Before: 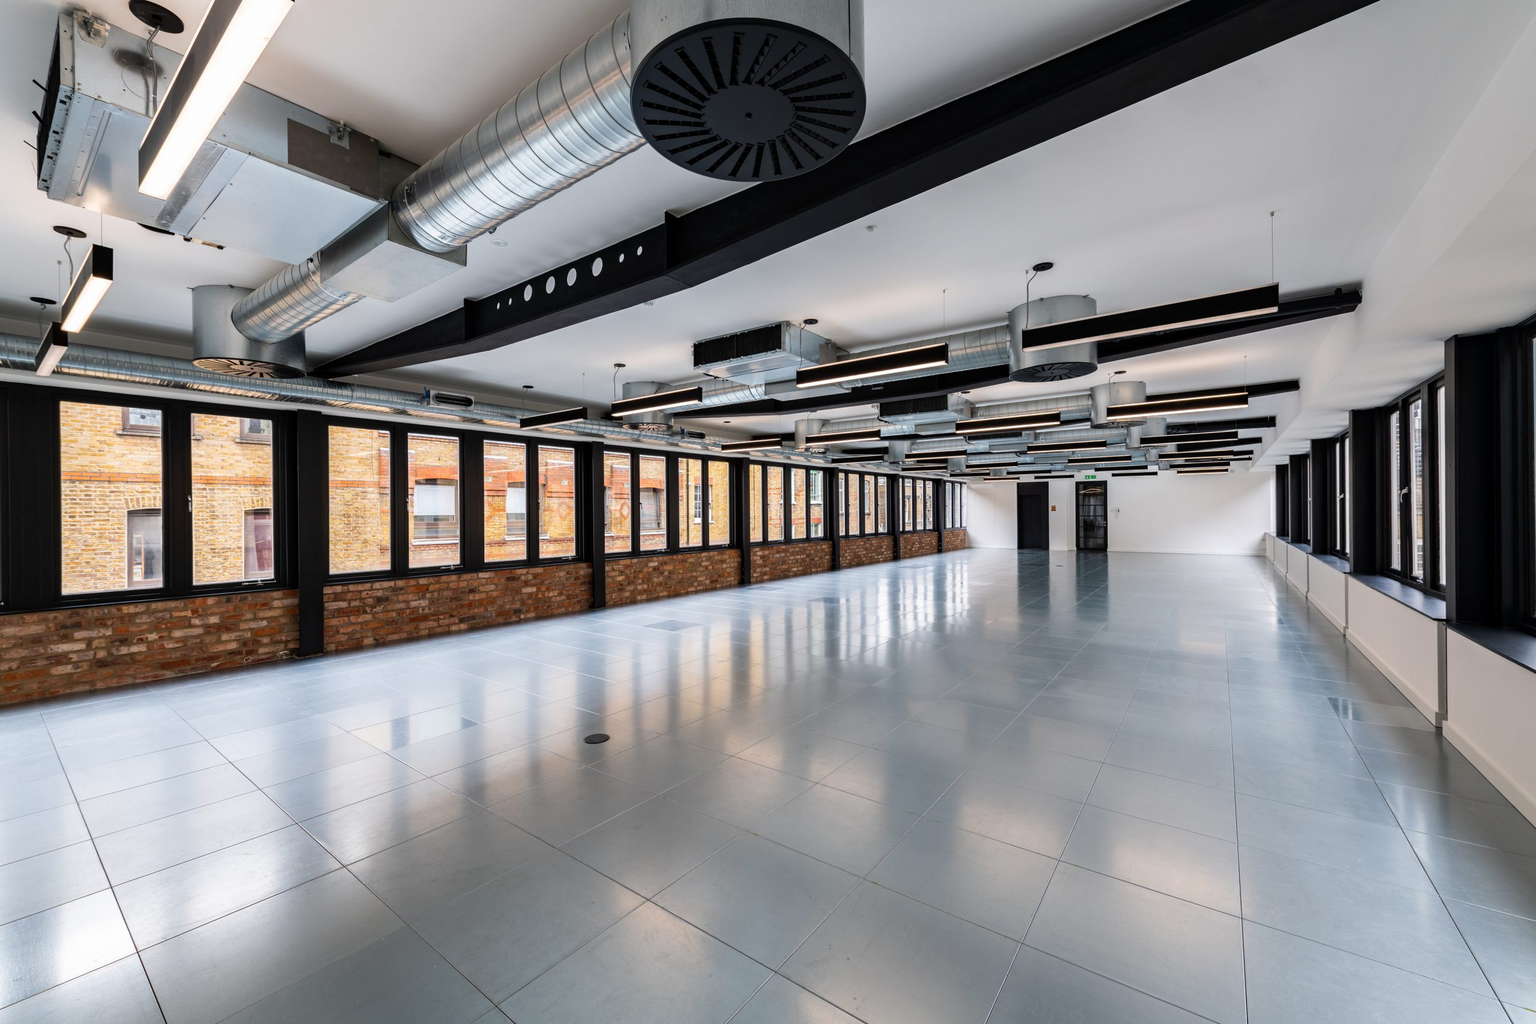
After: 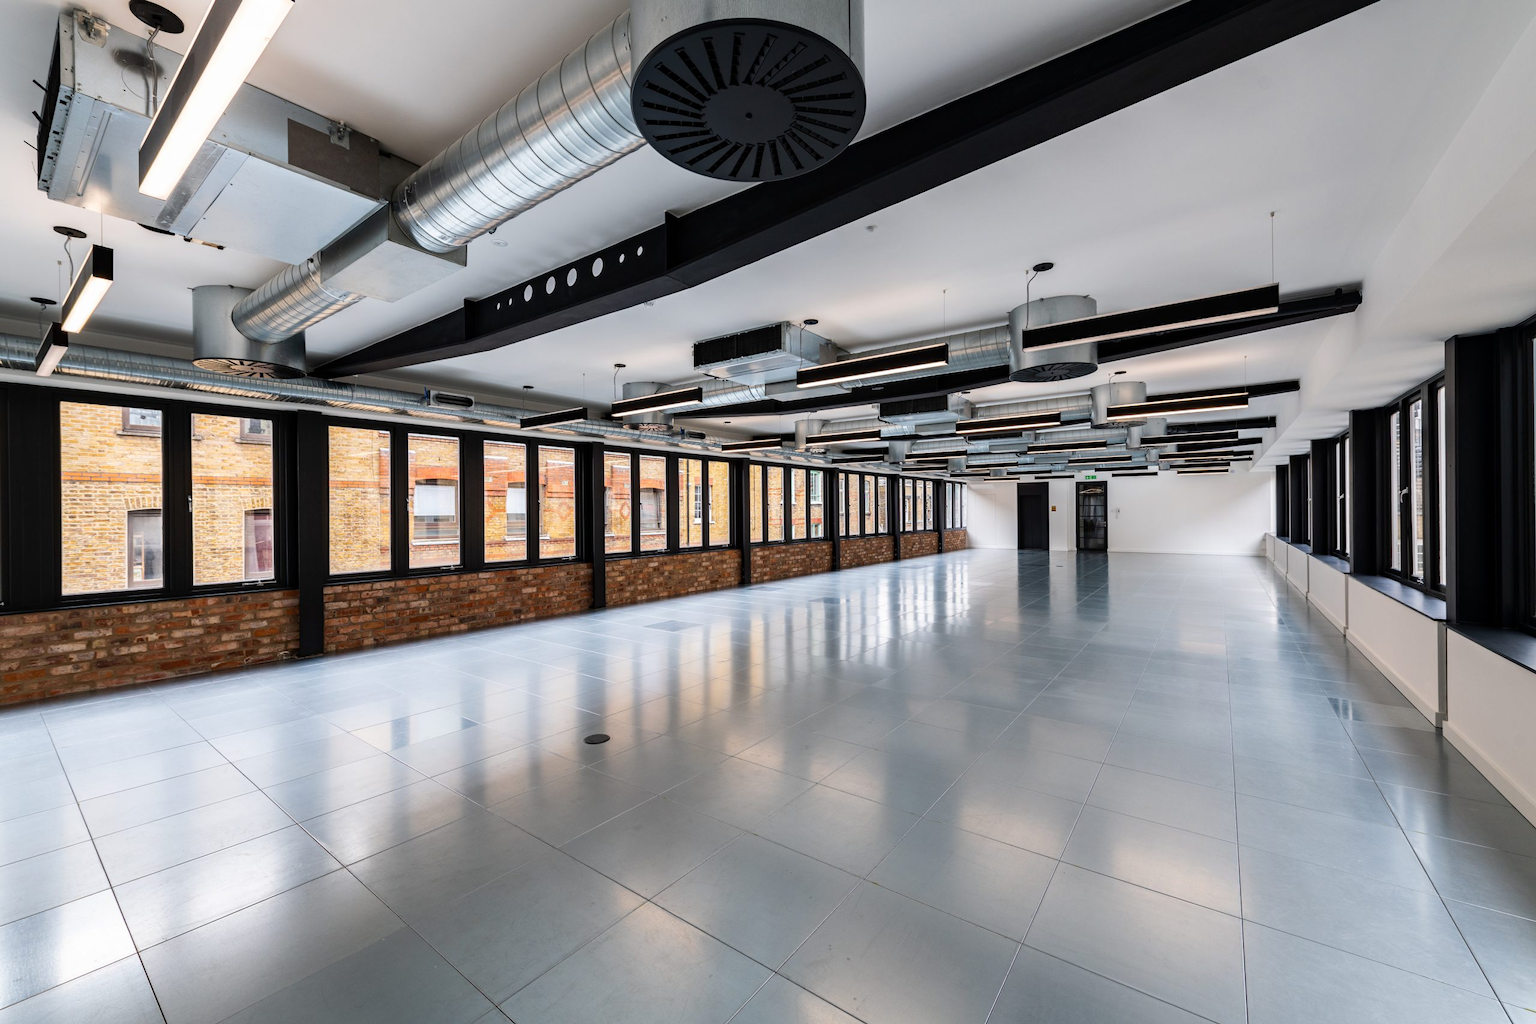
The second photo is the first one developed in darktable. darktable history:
contrast brightness saturation: contrast 0.075
